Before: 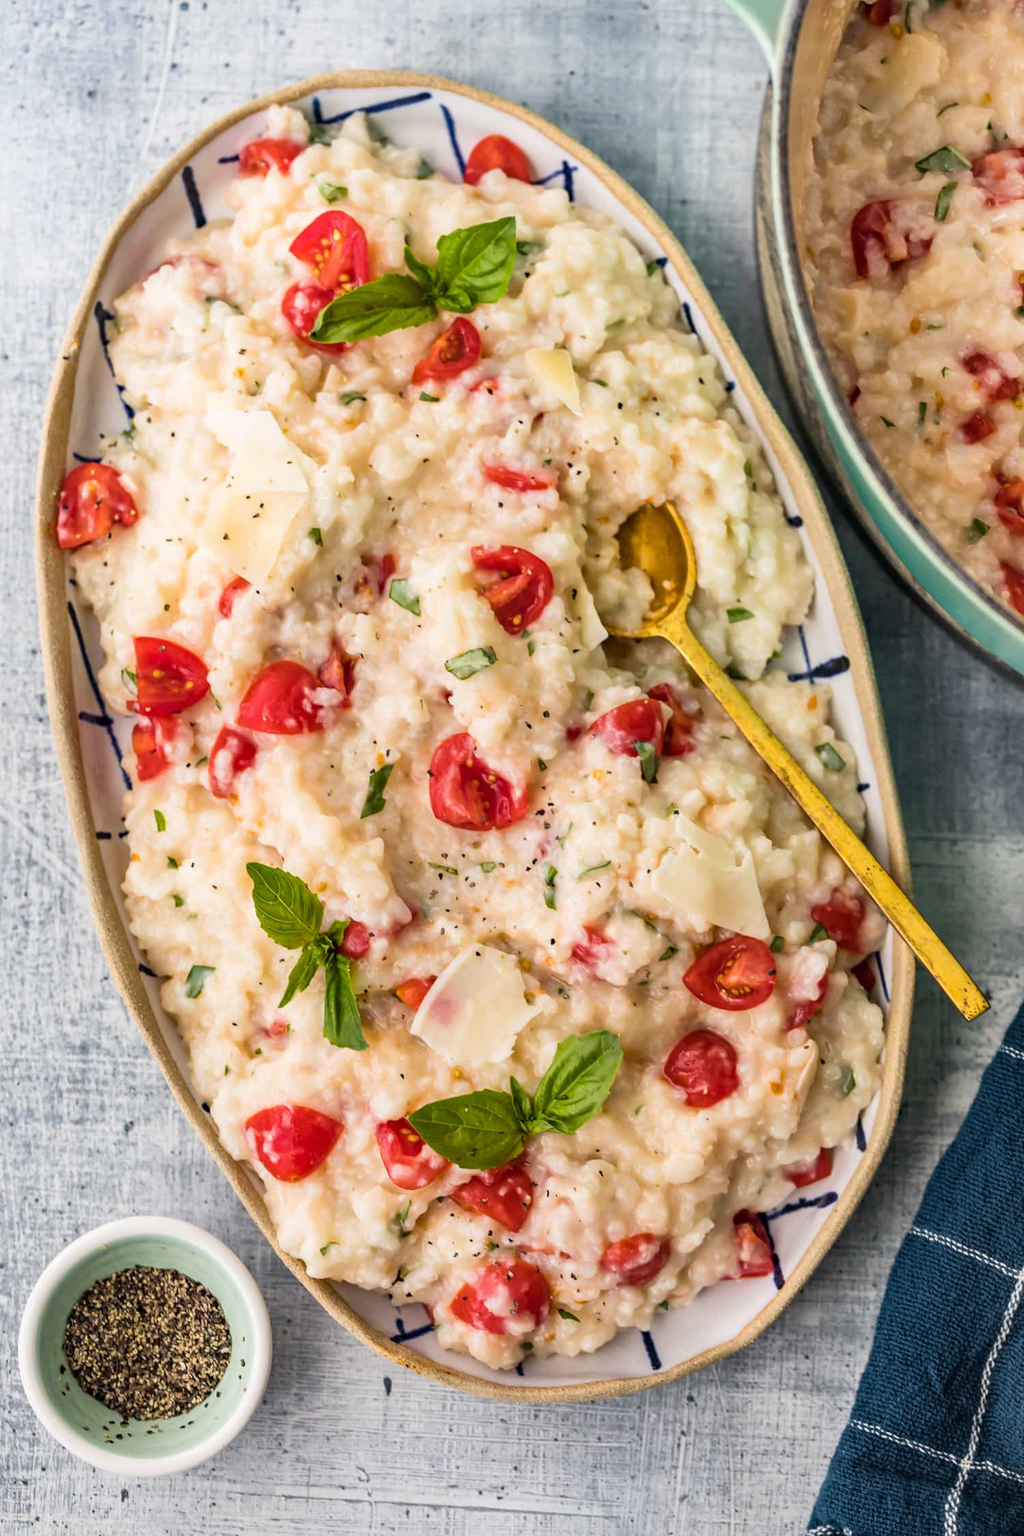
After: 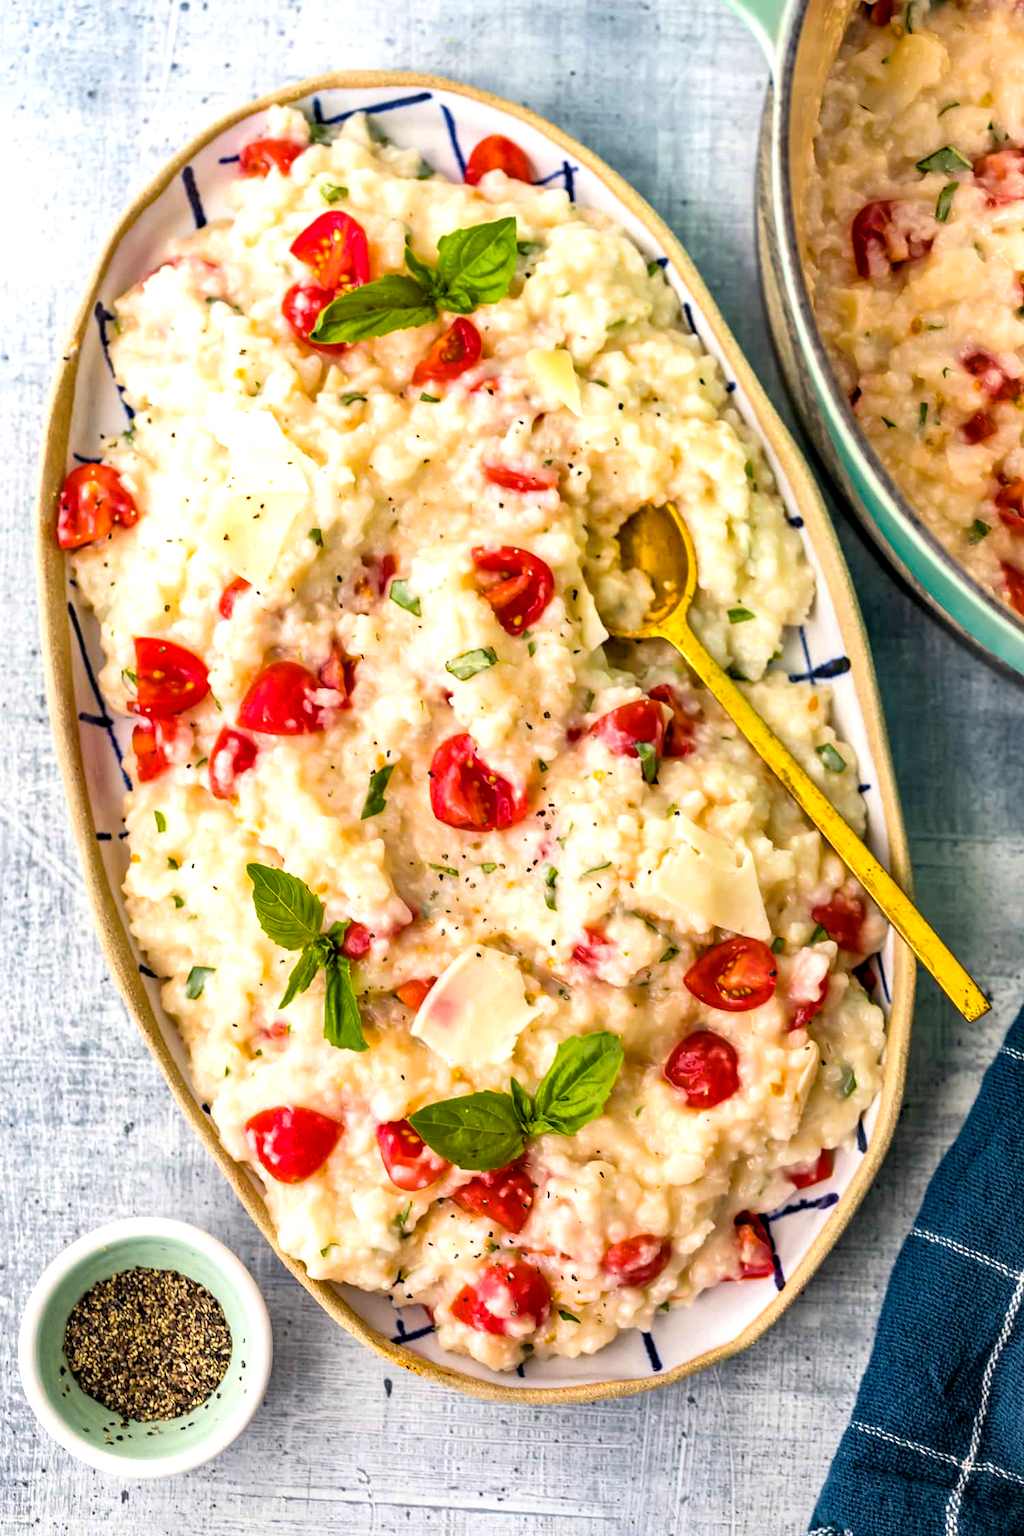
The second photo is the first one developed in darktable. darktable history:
color balance rgb: global offset › luminance -0.512%, perceptual saturation grading › global saturation 14.964%, perceptual brilliance grading › global brilliance 12.26%, global vibrance 20%
crop: bottom 0.057%
